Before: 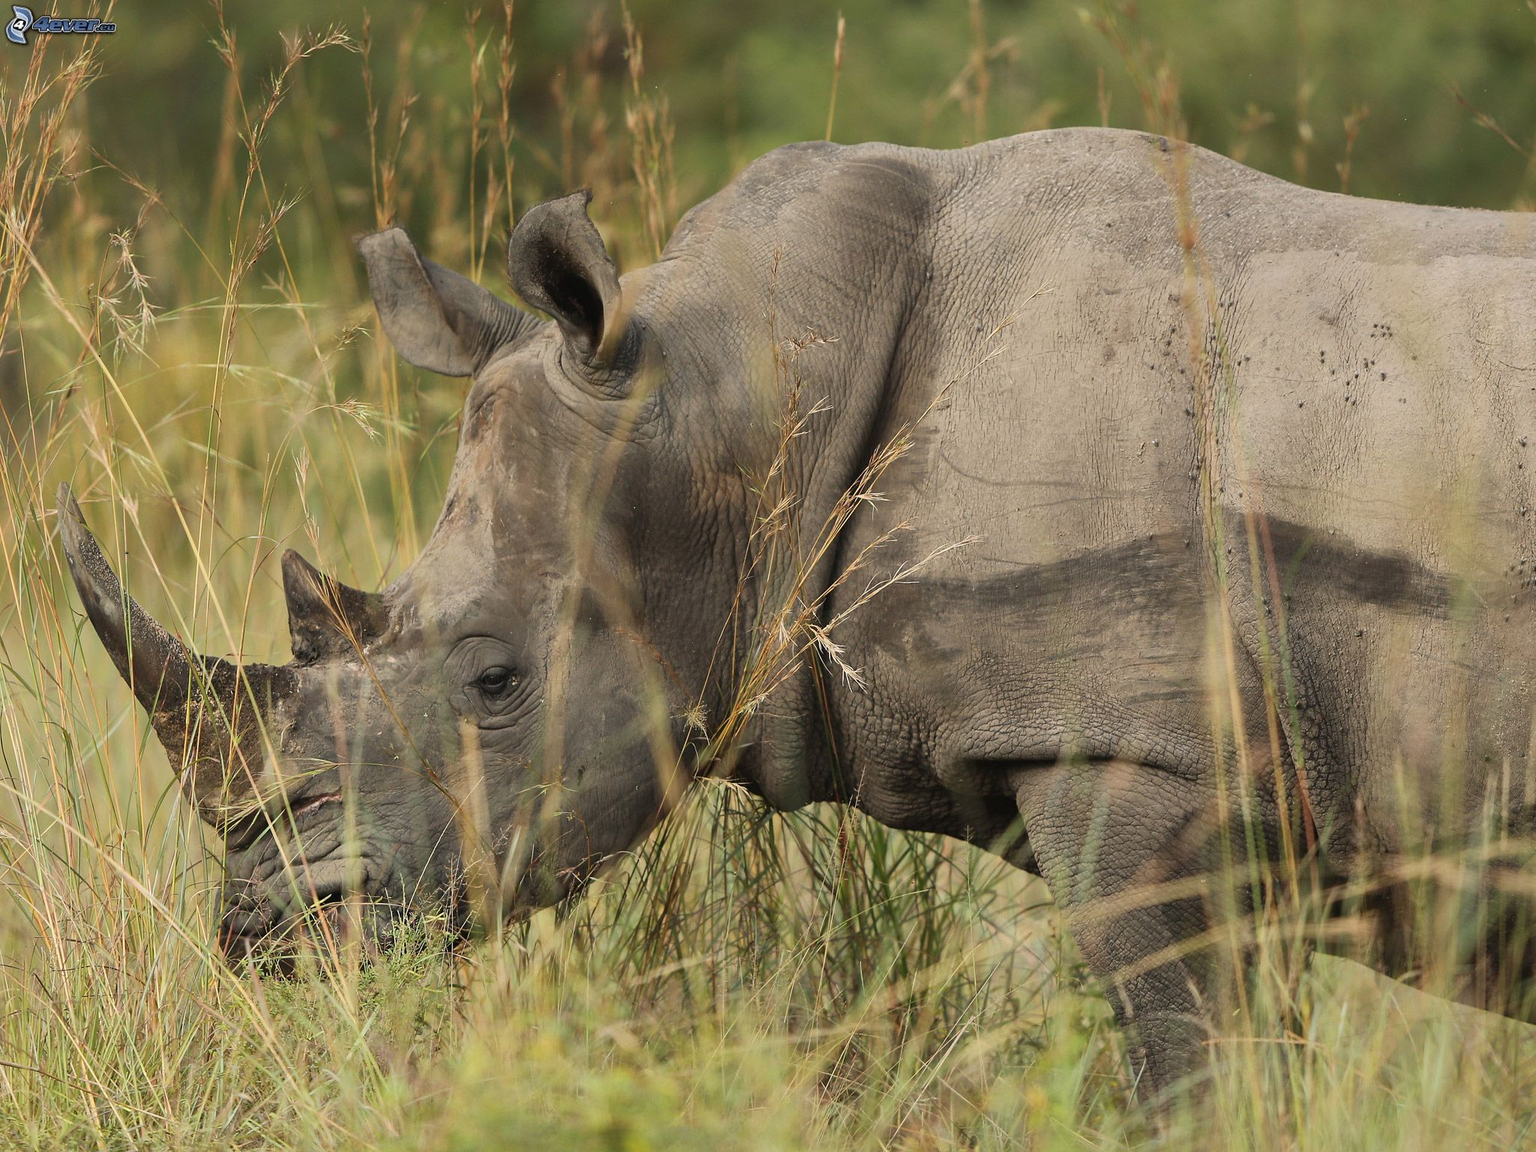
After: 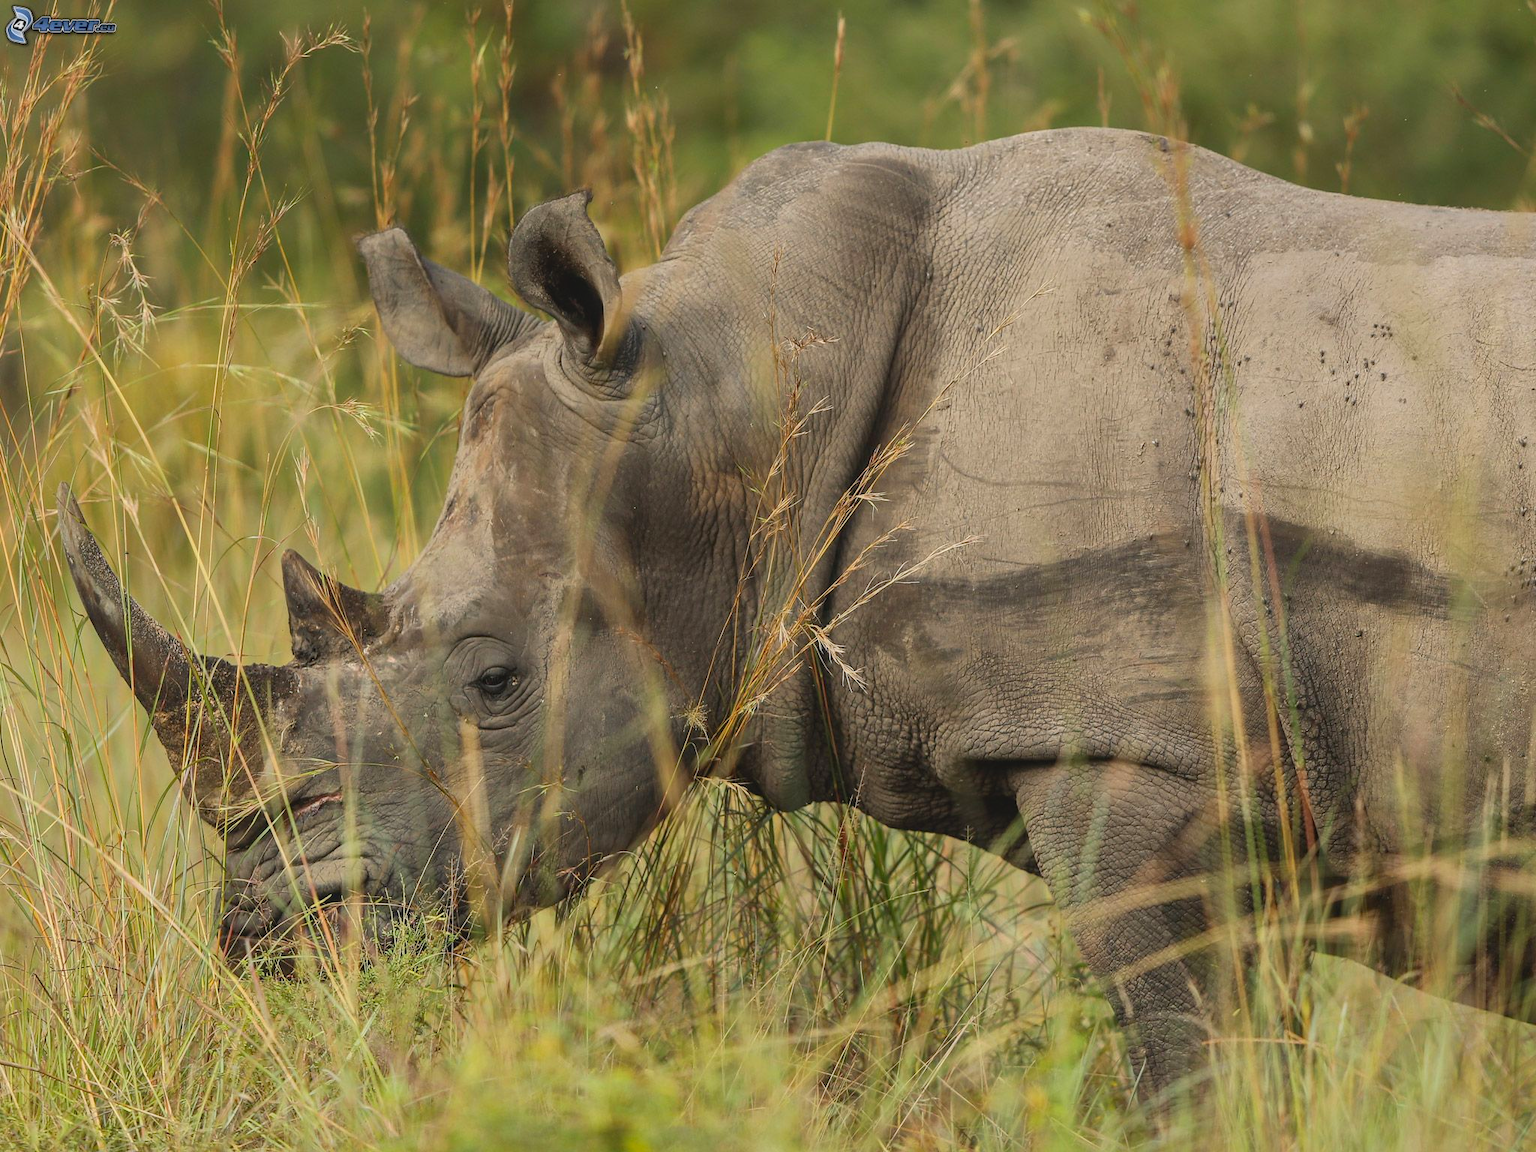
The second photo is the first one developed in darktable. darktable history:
local contrast: detail 130%
contrast brightness saturation: contrast -0.19, saturation 0.19
